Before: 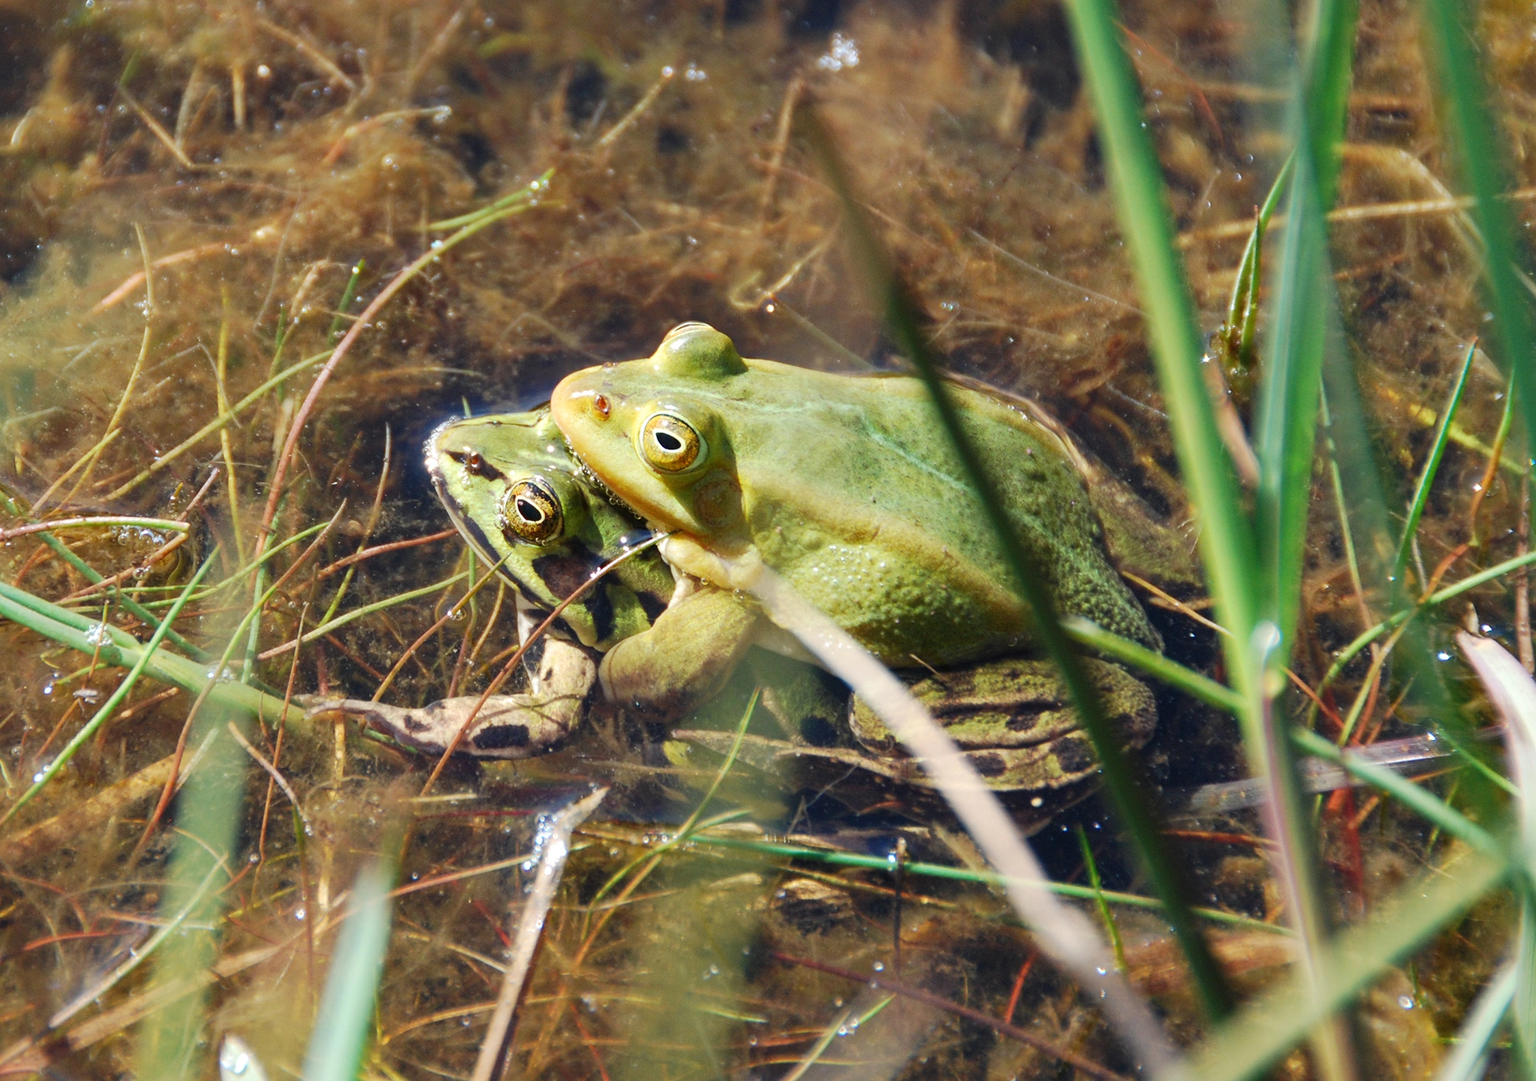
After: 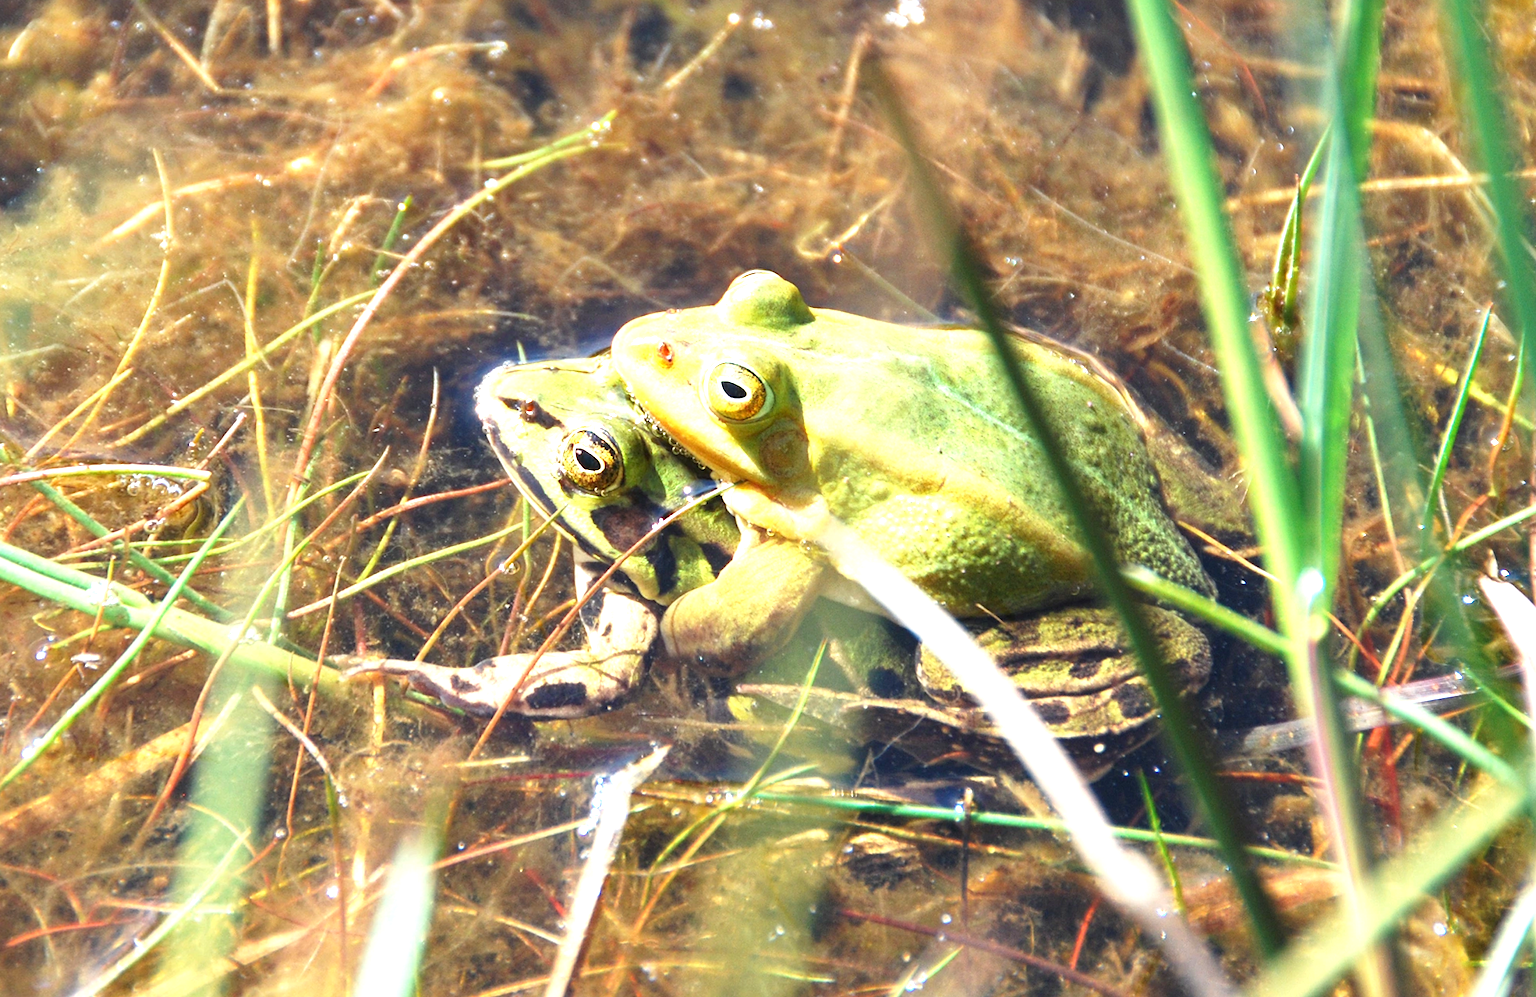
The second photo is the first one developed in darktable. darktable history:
rotate and perspective: rotation -0.013°, lens shift (vertical) -0.027, lens shift (horizontal) 0.178, crop left 0.016, crop right 0.989, crop top 0.082, crop bottom 0.918
exposure: exposure 1.15 EV, compensate highlight preservation false
crop: bottom 0.071%
